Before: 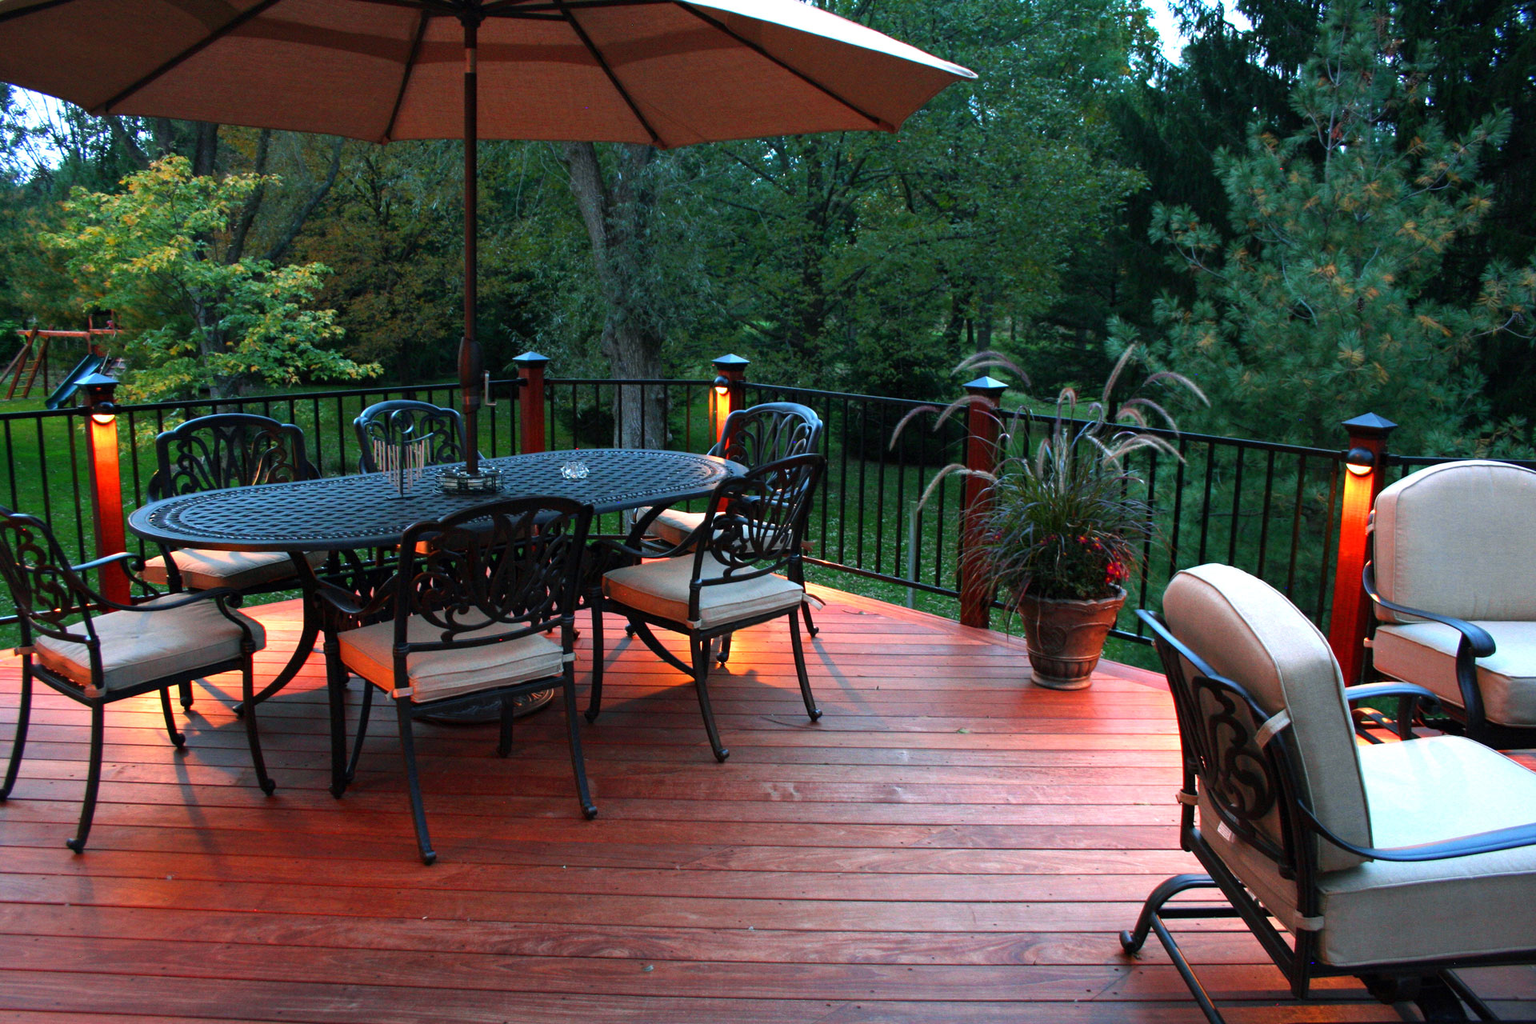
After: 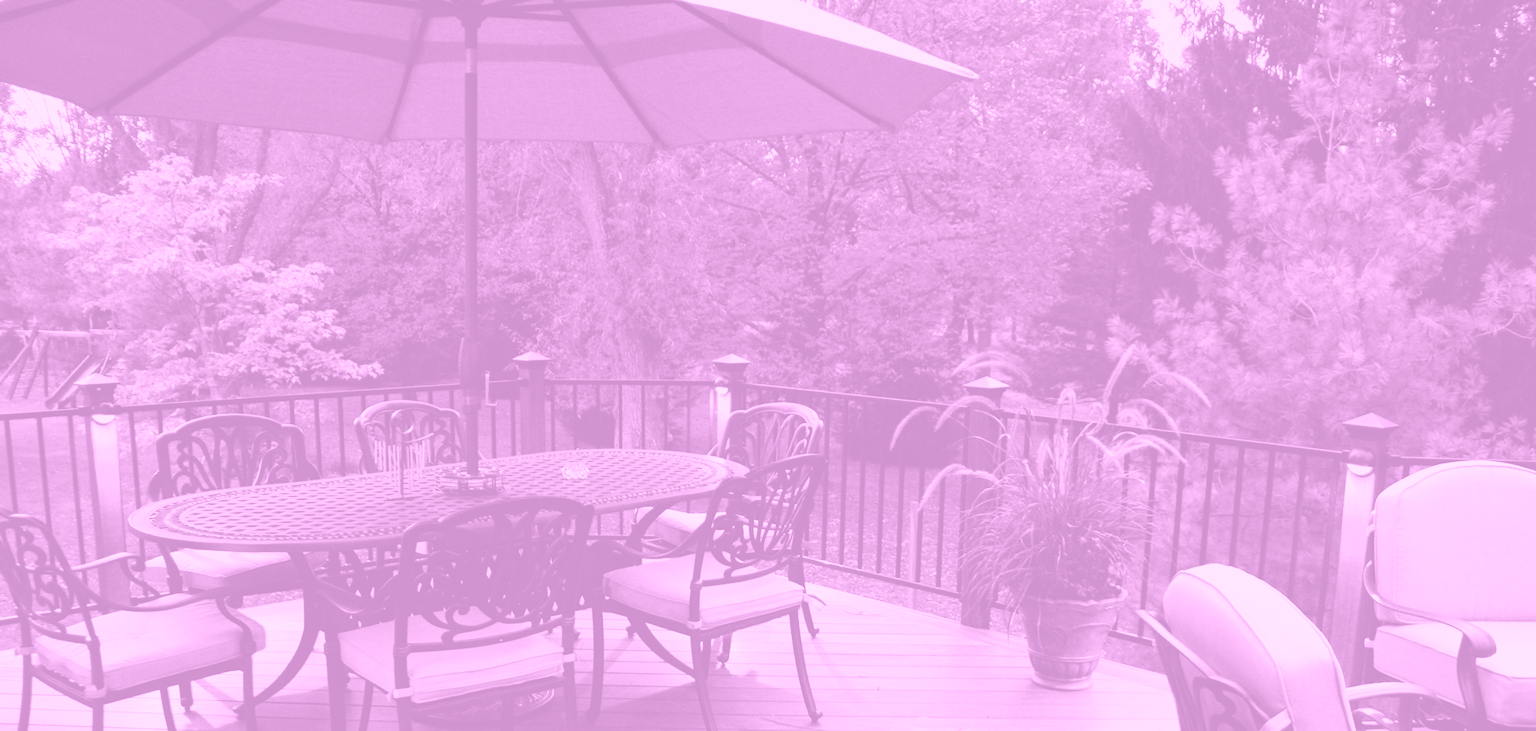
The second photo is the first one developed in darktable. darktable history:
tone curve: curves: ch0 [(0, 0) (0.004, 0.001) (0.133, 0.112) (0.325, 0.362) (0.832, 0.893) (1, 1)], color space Lab, linked channels, preserve colors none
crop: bottom 28.576%
colorize: hue 331.2°, saturation 75%, source mix 30.28%, lightness 70.52%, version 1
